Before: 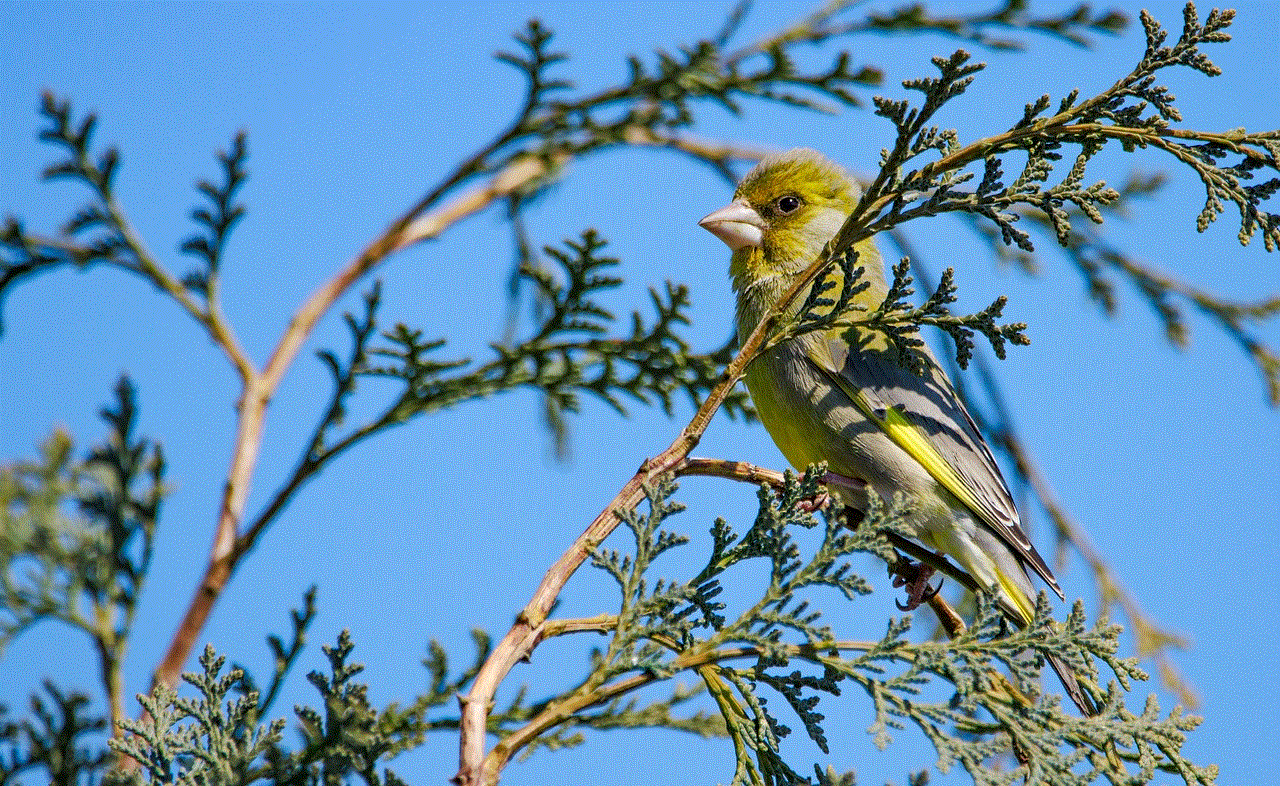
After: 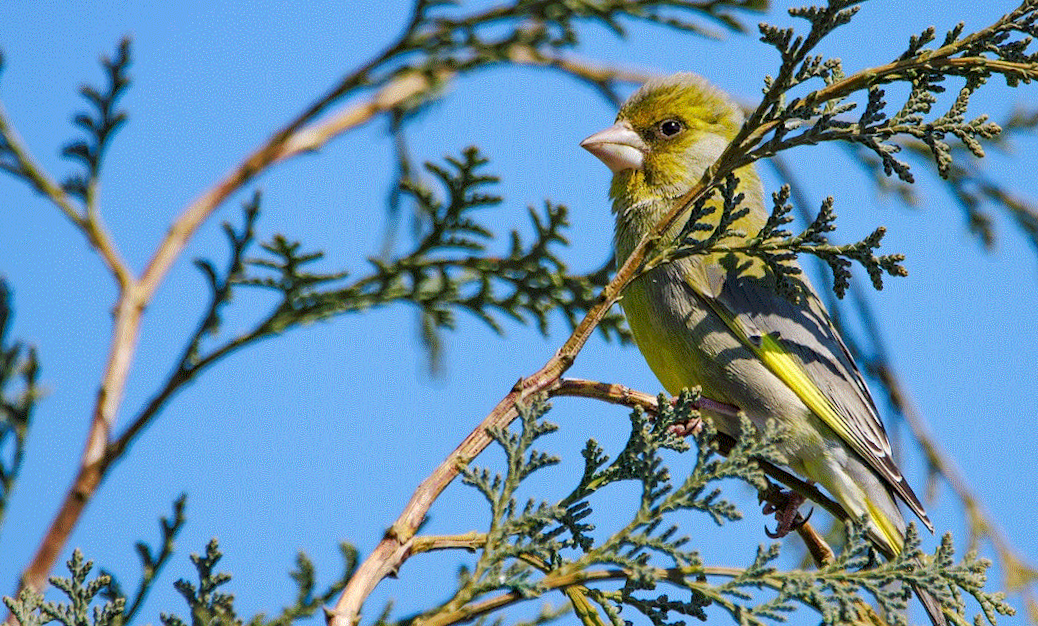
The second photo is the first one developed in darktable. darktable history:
crop and rotate: angle -3.27°, left 5.211%, top 5.211%, right 4.607%, bottom 4.607%
rotate and perspective: rotation -1.42°, crop left 0.016, crop right 0.984, crop top 0.035, crop bottom 0.965
